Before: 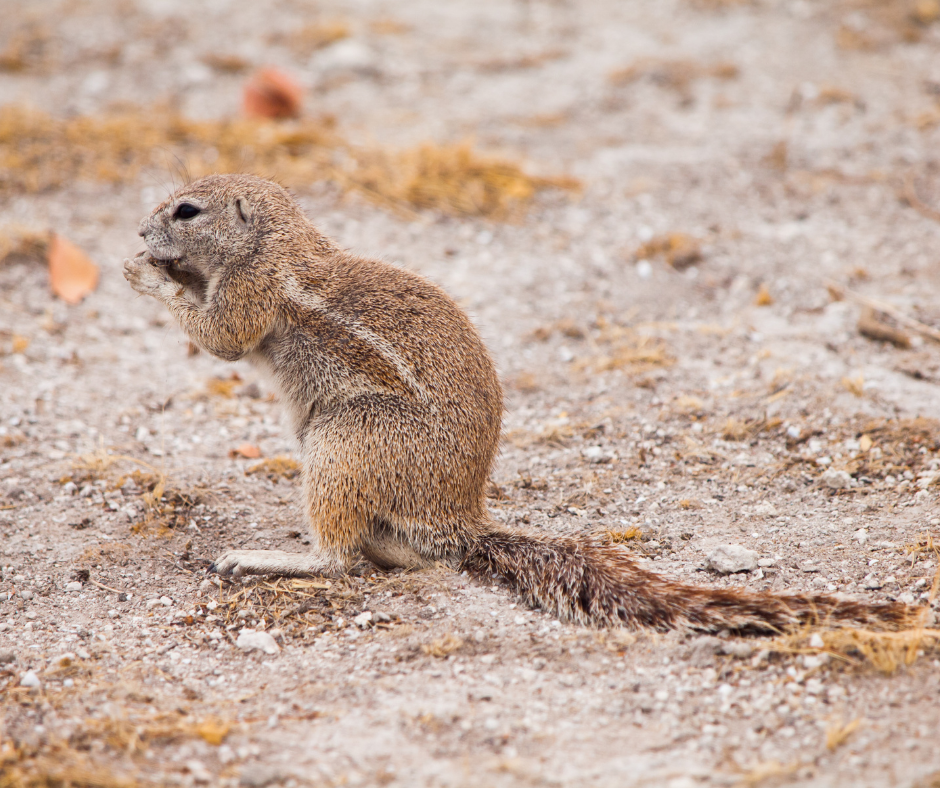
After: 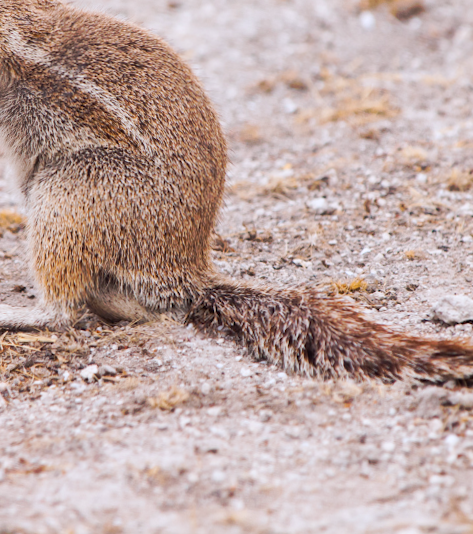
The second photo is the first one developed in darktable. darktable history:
white balance: red 1.009, blue 0.985
tone curve: curves: ch0 [(0, 0) (0.003, 0.003) (0.011, 0.011) (0.025, 0.024) (0.044, 0.043) (0.069, 0.068) (0.1, 0.098) (0.136, 0.133) (0.177, 0.173) (0.224, 0.22) (0.277, 0.271) (0.335, 0.328) (0.399, 0.39) (0.468, 0.458) (0.543, 0.563) (0.623, 0.64) (0.709, 0.722) (0.801, 0.809) (0.898, 0.902) (1, 1)], preserve colors none
color calibration: illuminant as shot in camera, x 0.358, y 0.373, temperature 4628.91 K
crop and rotate: left 29.237%, top 31.152%, right 19.807%
rotate and perspective: rotation -0.45°, automatic cropping original format, crop left 0.008, crop right 0.992, crop top 0.012, crop bottom 0.988
exposure: compensate highlight preservation false
